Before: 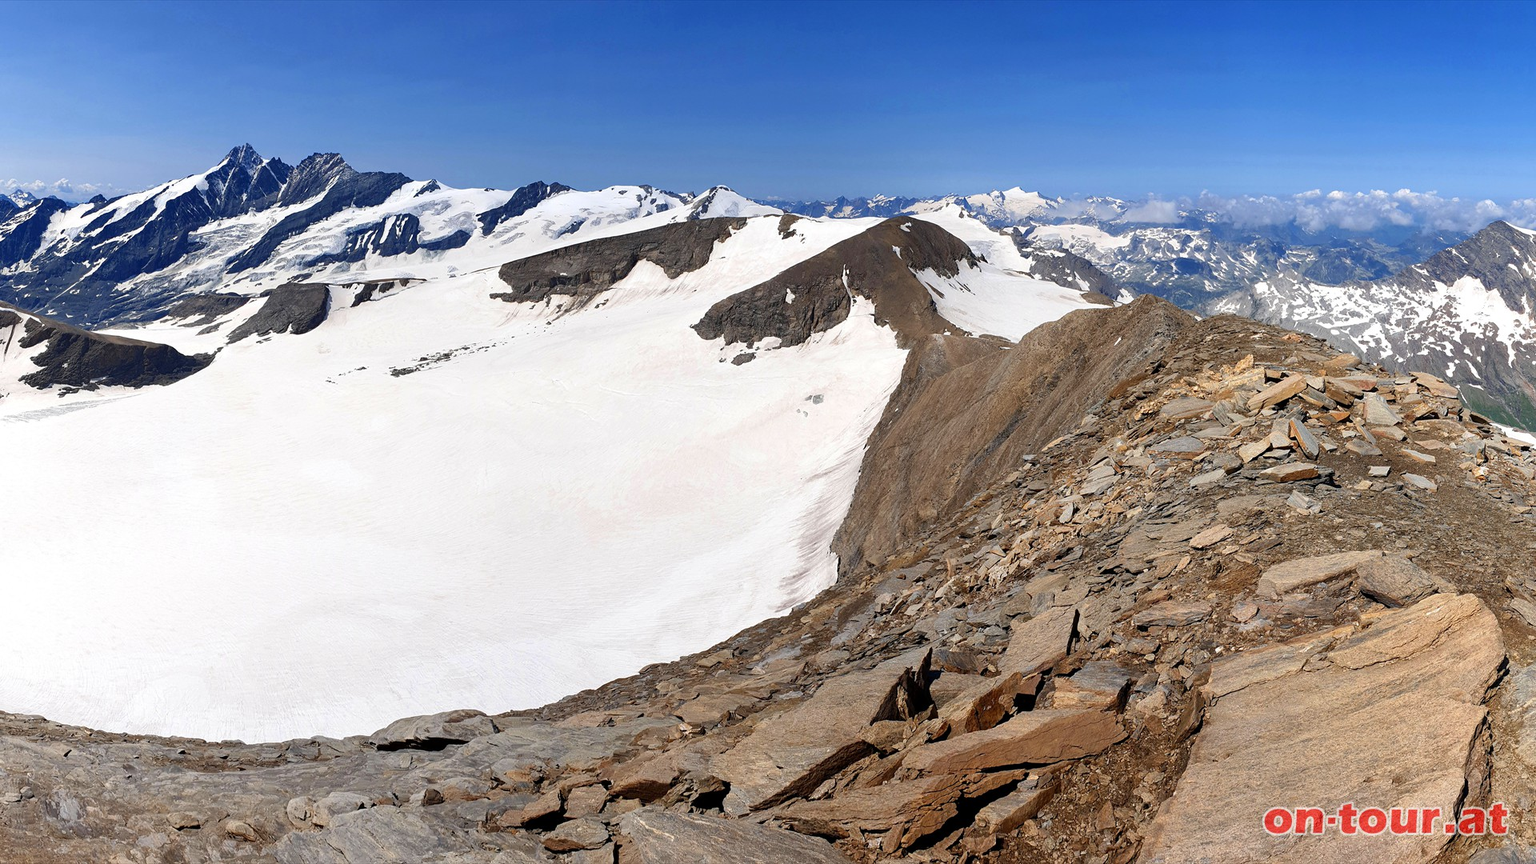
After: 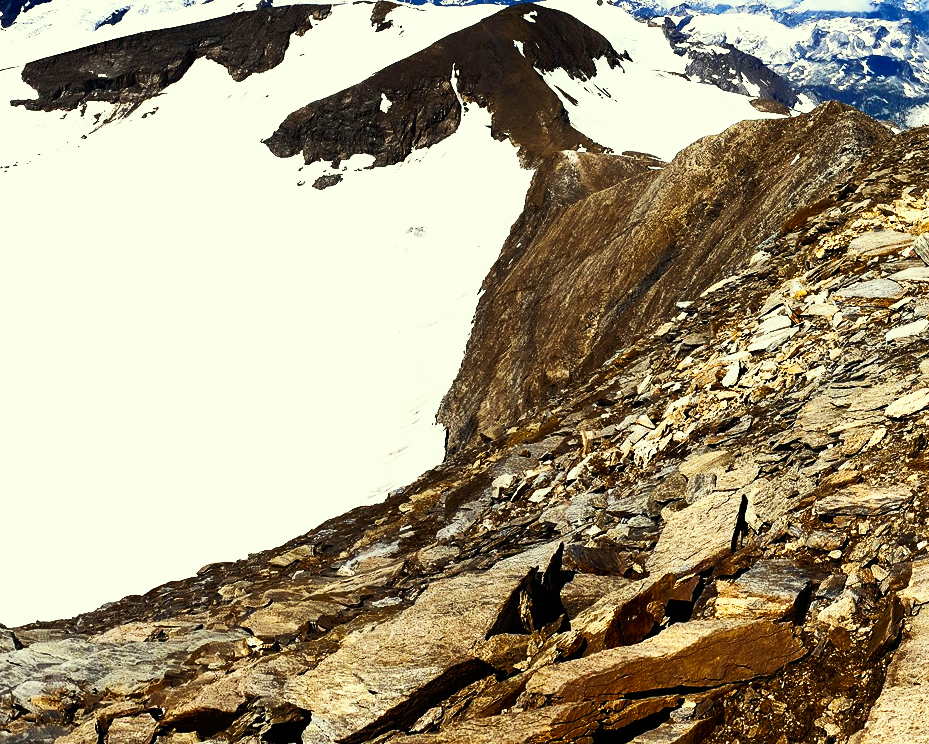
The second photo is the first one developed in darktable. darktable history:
crop: left 31.357%, top 24.757%, right 20.252%, bottom 6.318%
color correction: highlights a* -5.85, highlights b* 10.97
tone equalizer: -8 EV -0.415 EV, -7 EV -0.368 EV, -6 EV -0.355 EV, -5 EV -0.192 EV, -3 EV 0.248 EV, -2 EV 0.334 EV, -1 EV 0.414 EV, +0 EV 0.402 EV, edges refinement/feathering 500, mask exposure compensation -1.57 EV, preserve details no
base curve: curves: ch0 [(0, 0) (0.007, 0.004) (0.027, 0.03) (0.046, 0.07) (0.207, 0.54) (0.442, 0.872) (0.673, 0.972) (1, 1)], preserve colors none
color balance rgb: perceptual saturation grading › global saturation 19.594%, perceptual brilliance grading › highlights 2.05%, perceptual brilliance grading › mid-tones -49.288%, perceptual brilliance grading › shadows -50.035%, global vibrance 20%
